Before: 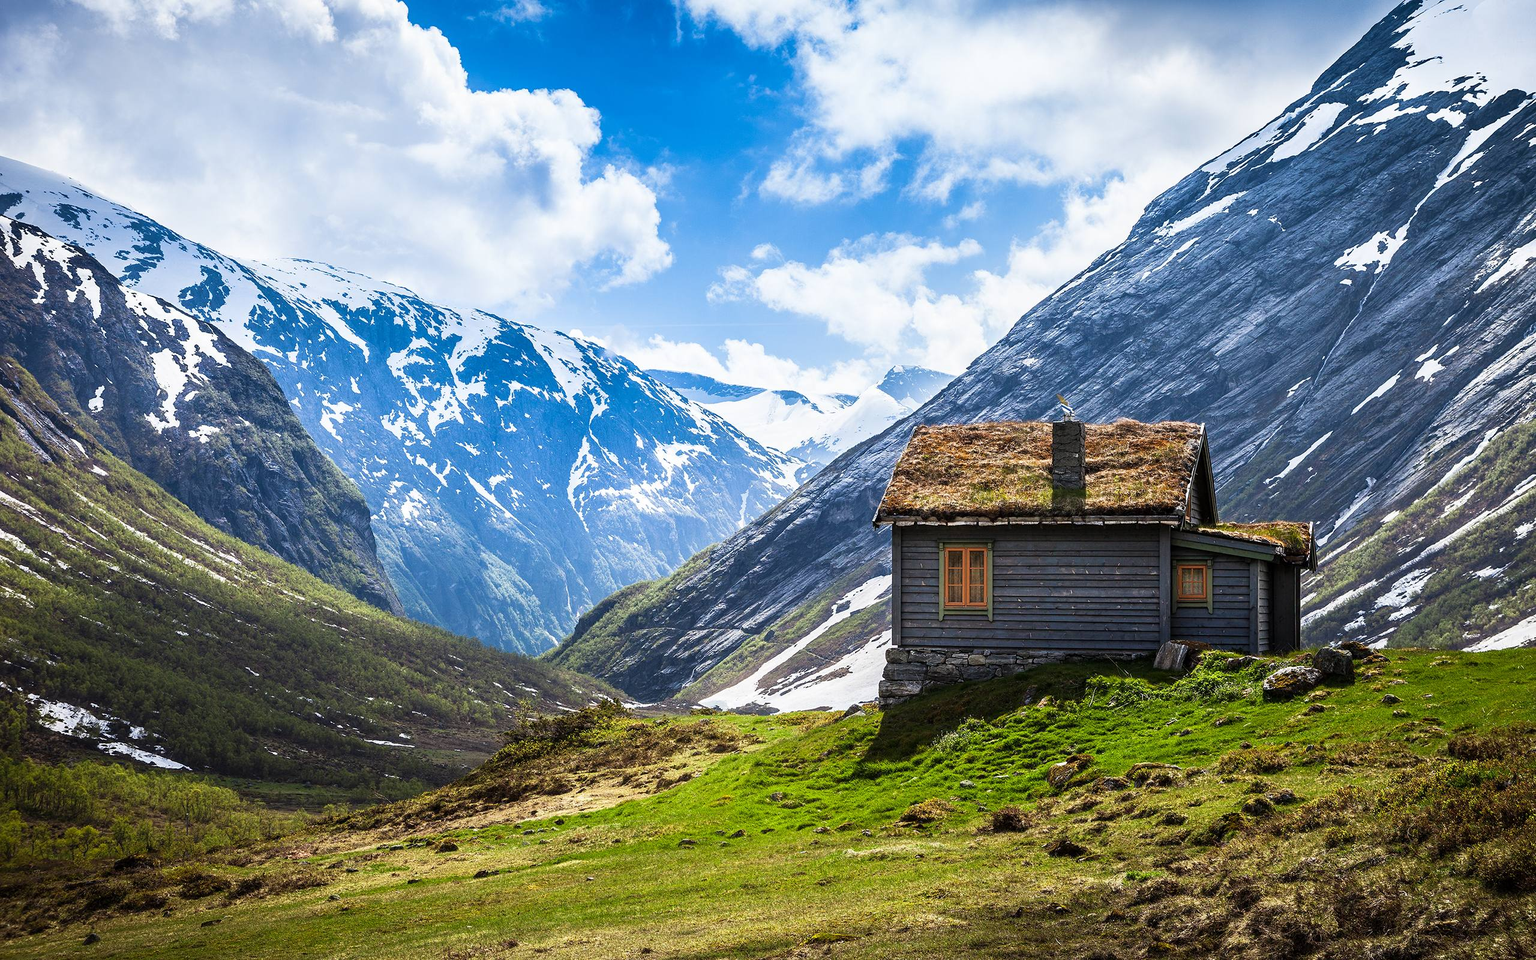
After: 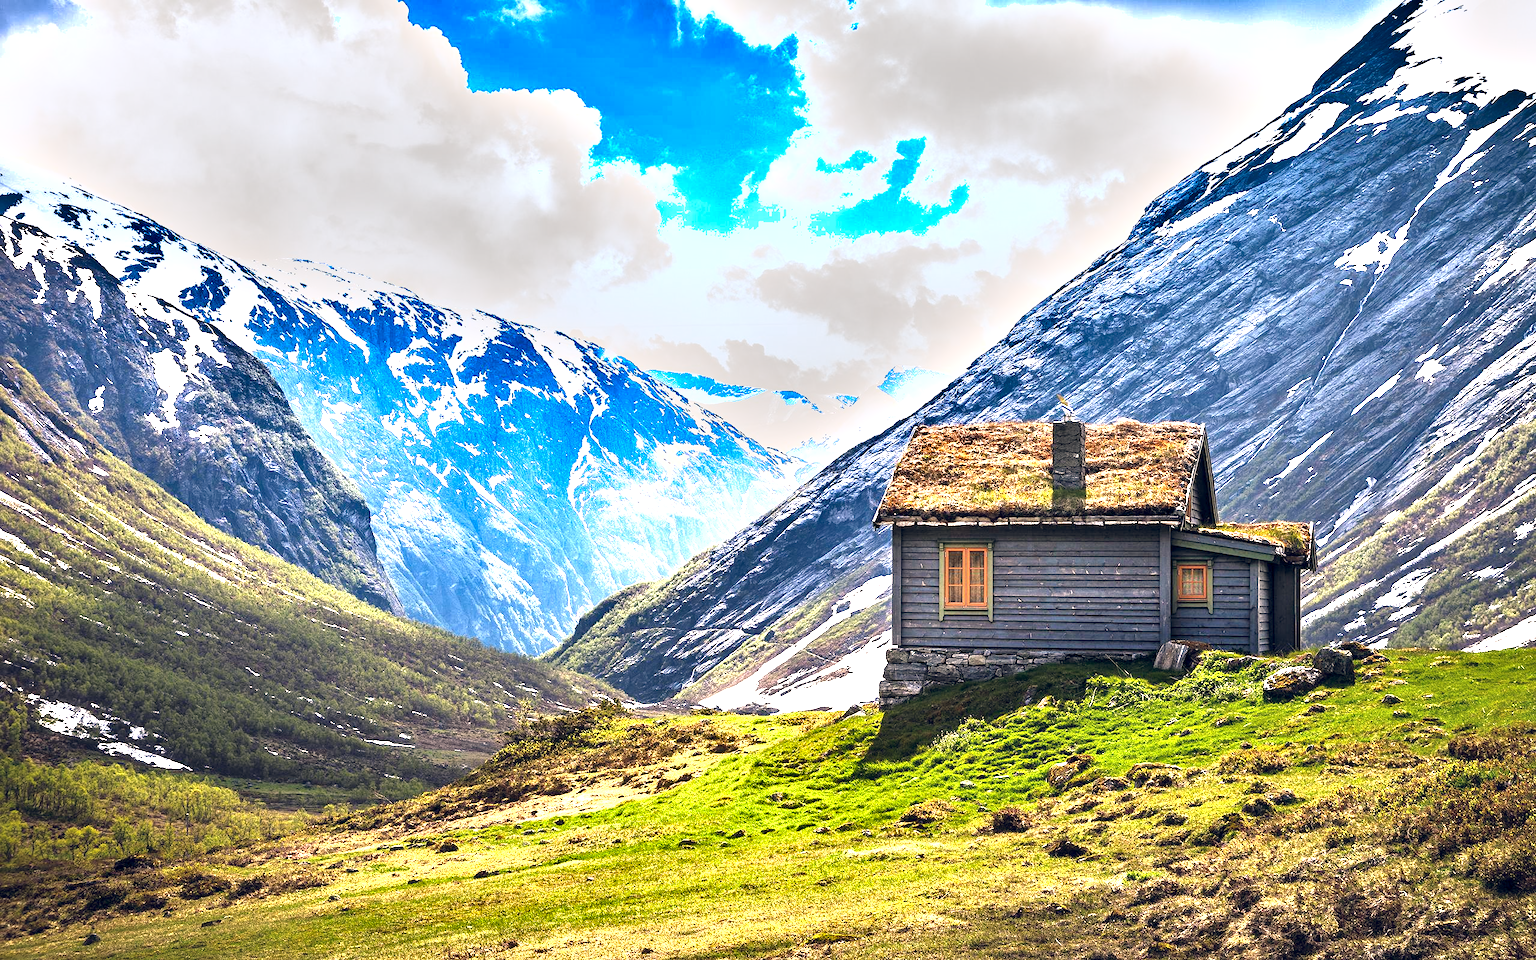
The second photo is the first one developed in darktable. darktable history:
color balance rgb: shadows lift › hue 87.51°, highlights gain › chroma 3.21%, highlights gain › hue 55.1°, global offset › chroma 0.15%, global offset › hue 253.66°, linear chroma grading › global chroma 0.5%
exposure: black level correction 0, exposure 1.45 EV, compensate exposure bias true, compensate highlight preservation false
local contrast: mode bilateral grid, contrast 20, coarseness 50, detail 120%, midtone range 0.2
shadows and highlights: shadows 25, highlights -48, soften with gaussian
